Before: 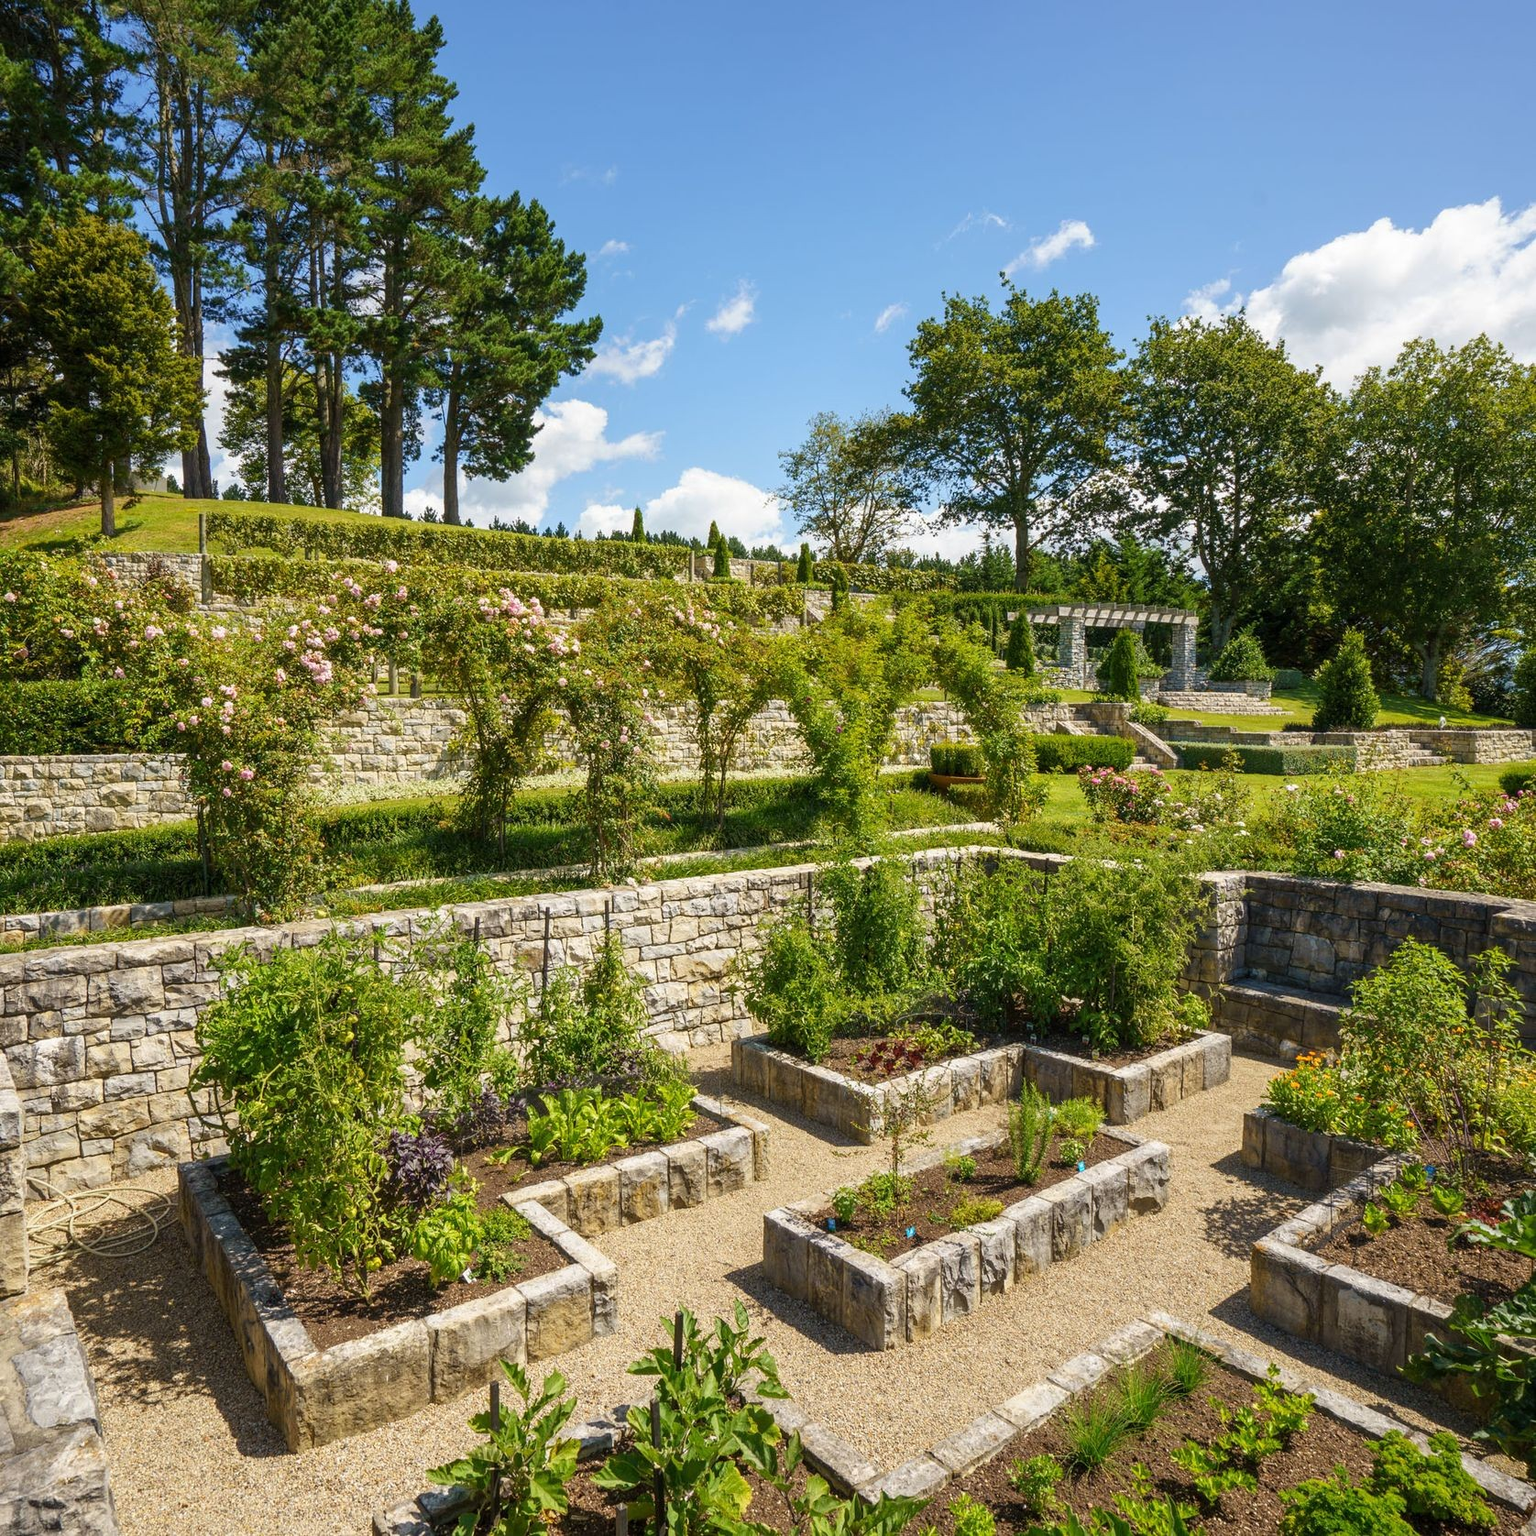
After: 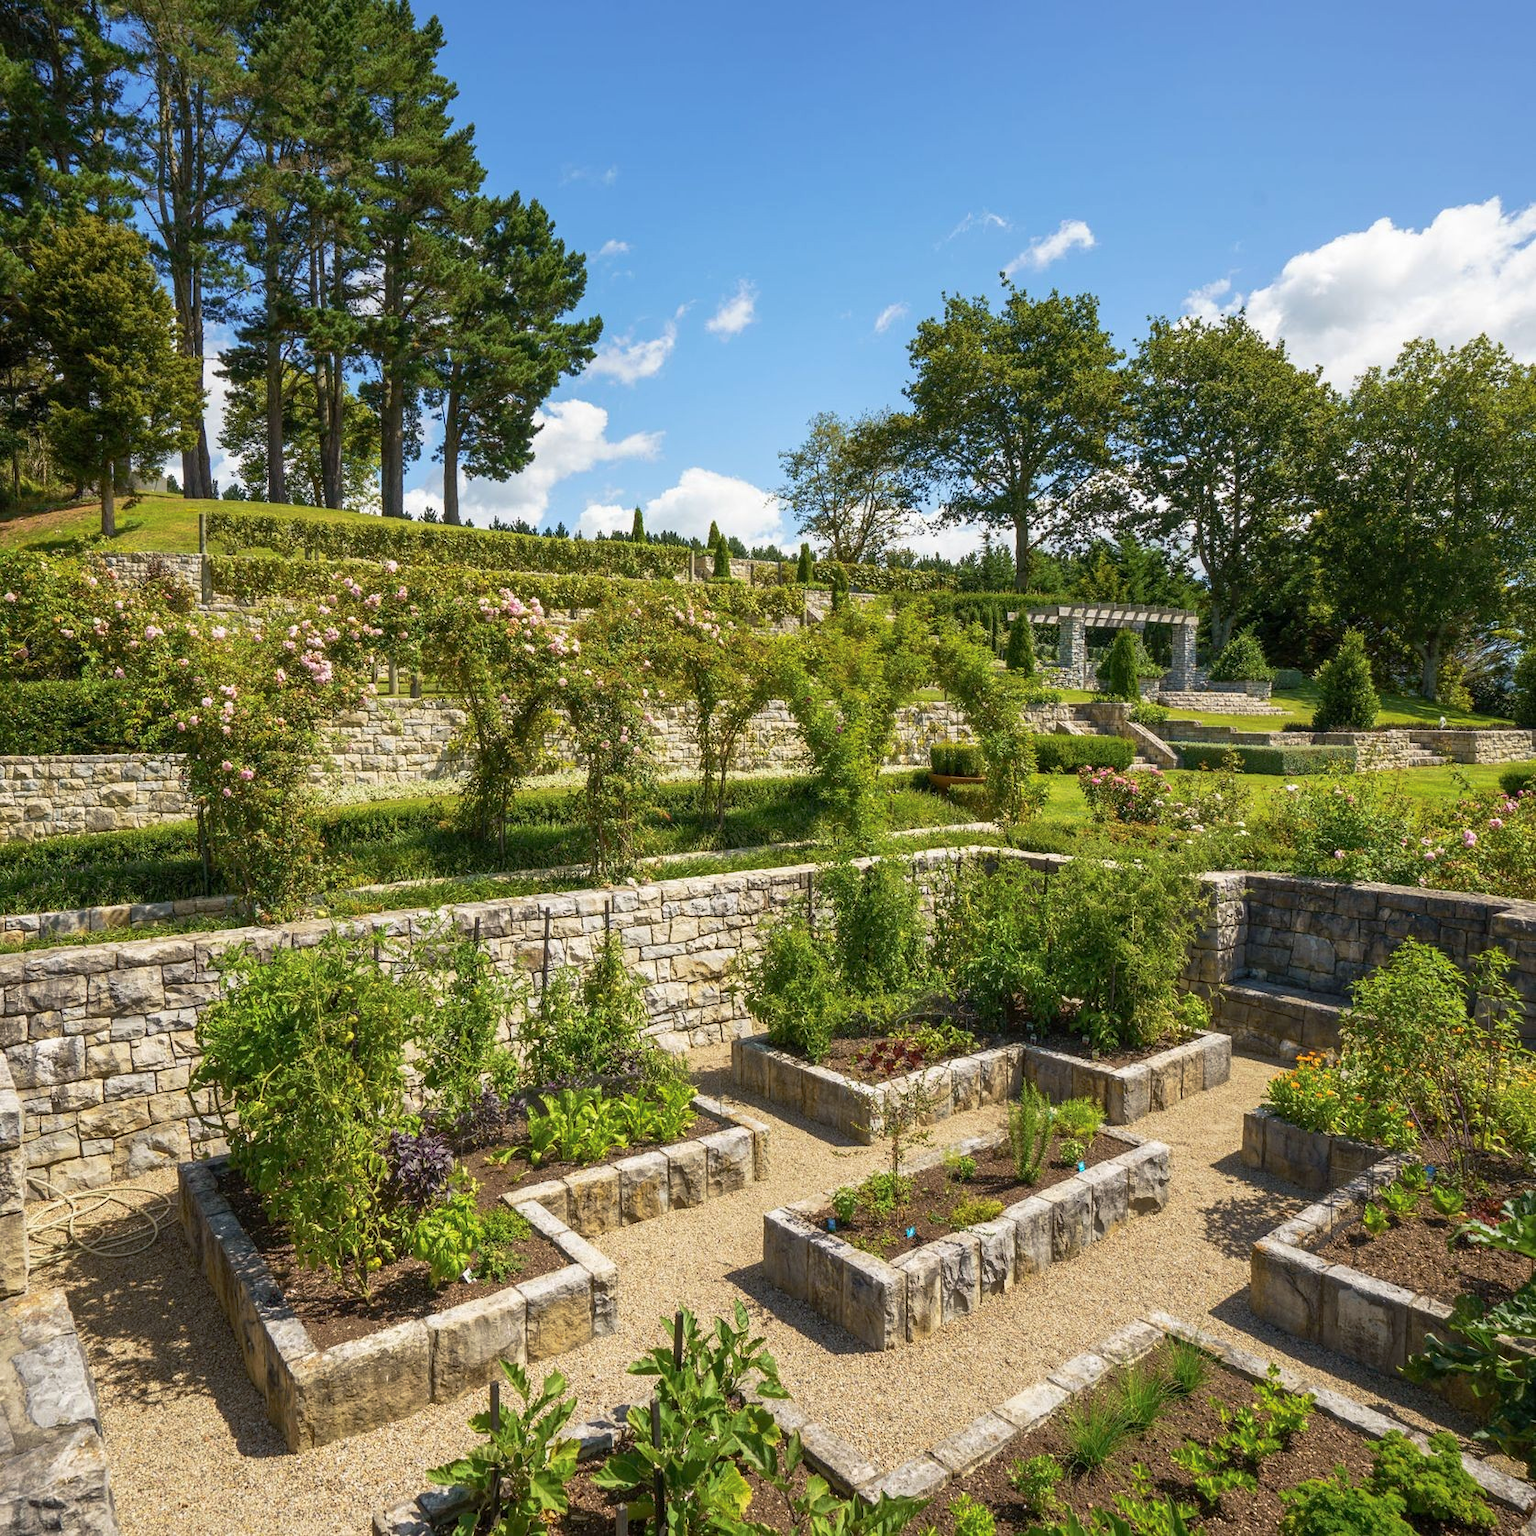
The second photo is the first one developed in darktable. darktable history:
tone curve: curves: ch0 [(0, 0) (0.15, 0.17) (0.452, 0.437) (0.611, 0.588) (0.751, 0.749) (1, 1)]; ch1 [(0, 0) (0.325, 0.327) (0.412, 0.45) (0.453, 0.484) (0.5, 0.501) (0.541, 0.55) (0.617, 0.612) (0.695, 0.697) (1, 1)]; ch2 [(0, 0) (0.386, 0.397) (0.452, 0.459) (0.505, 0.498) (0.524, 0.547) (0.574, 0.566) (0.633, 0.641) (1, 1)], preserve colors none
